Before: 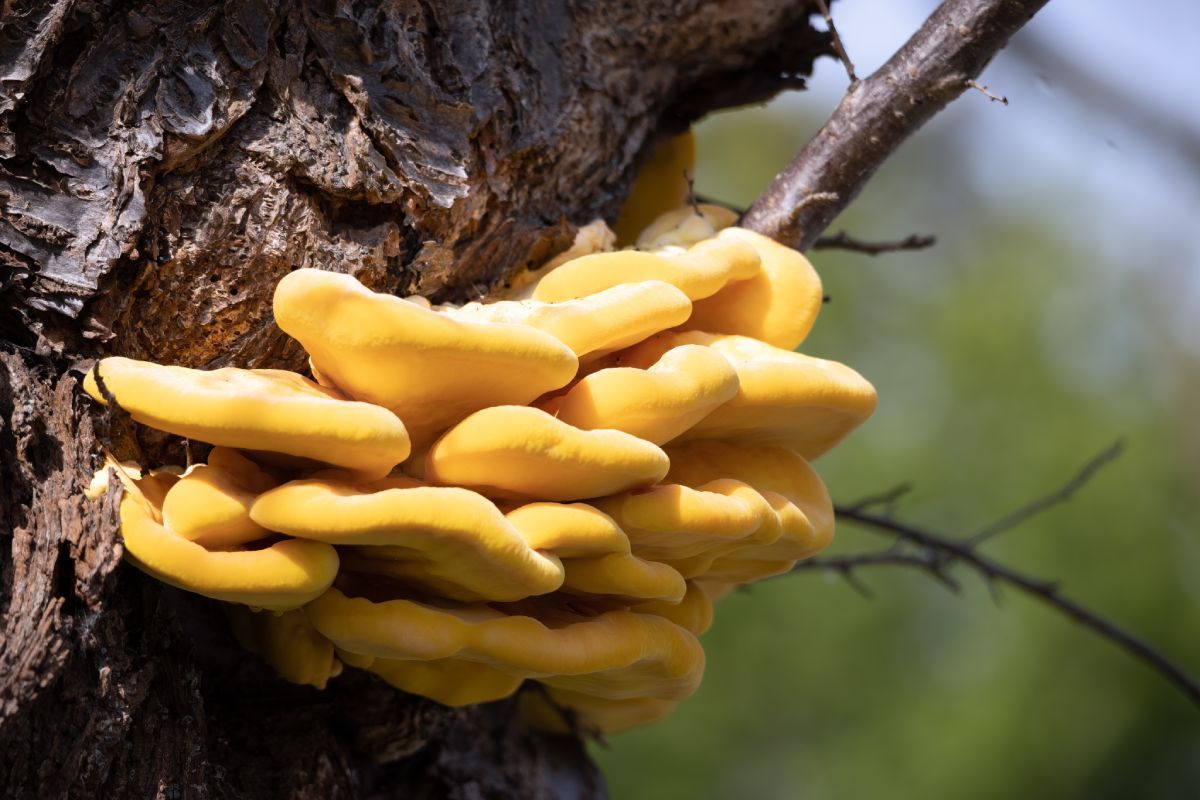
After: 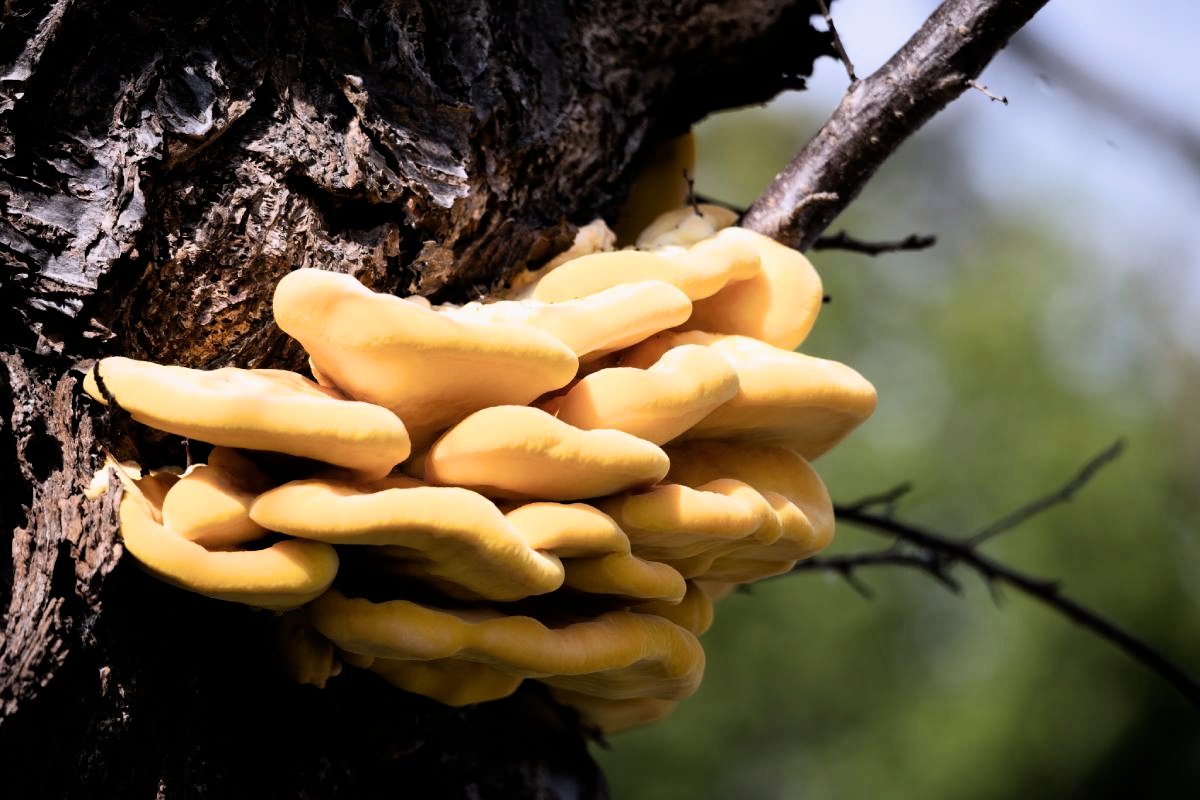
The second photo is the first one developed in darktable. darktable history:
white balance: red 1.009, blue 1.027
filmic rgb: black relative exposure -5.42 EV, white relative exposure 2.85 EV, dynamic range scaling -37.73%, hardness 4, contrast 1.605, highlights saturation mix -0.93%
